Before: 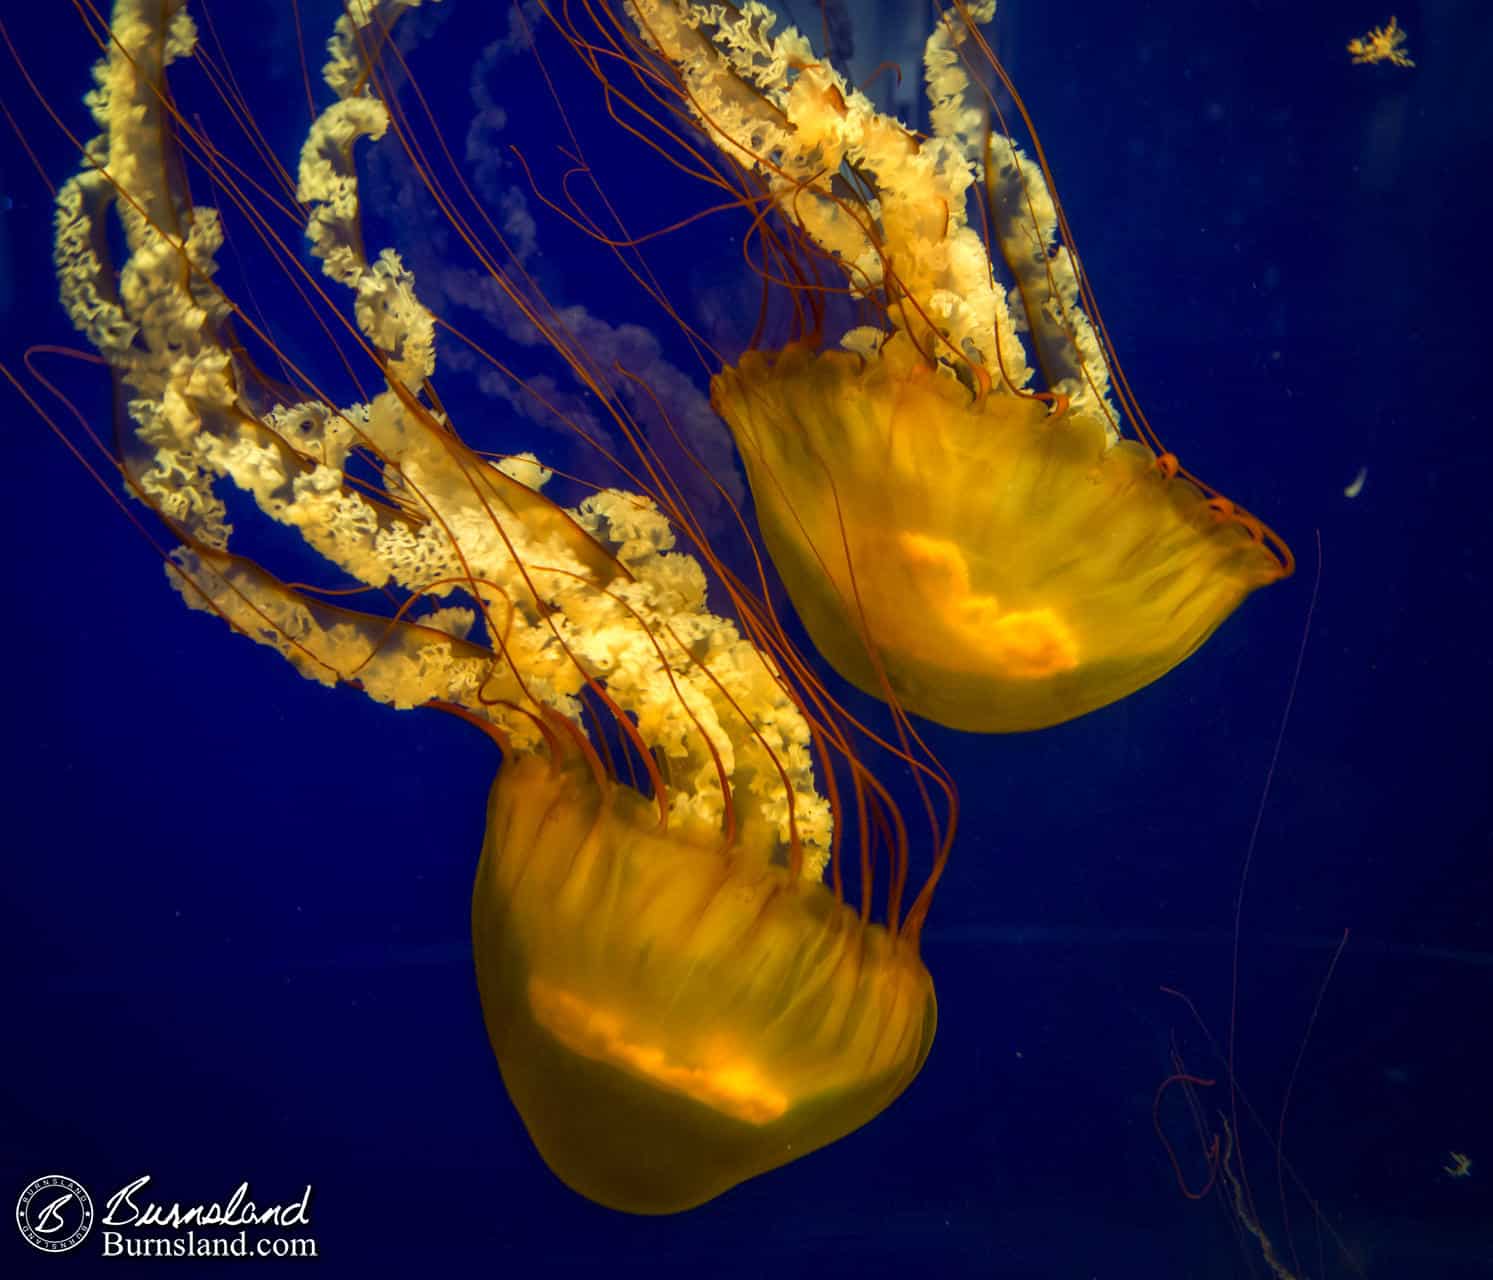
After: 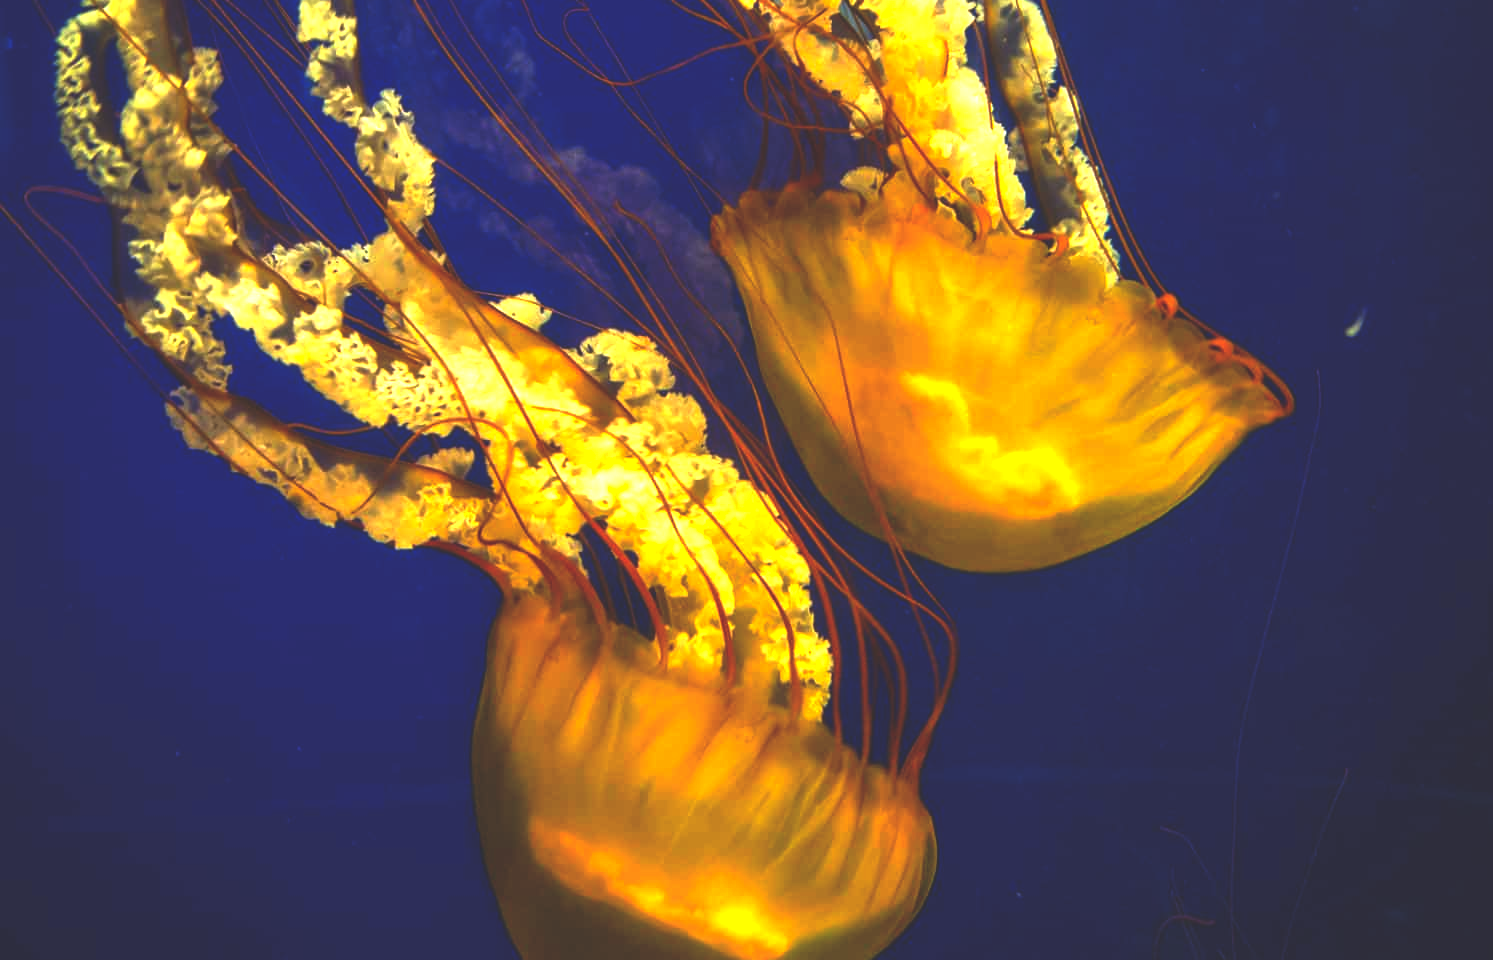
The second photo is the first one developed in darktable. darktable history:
exposure: exposure 1.089 EV, compensate highlight preservation false
crop and rotate: top 12.5%, bottom 12.5%
rgb curve: curves: ch0 [(0, 0.186) (0.314, 0.284) (0.775, 0.708) (1, 1)], compensate middle gray true, preserve colors none
